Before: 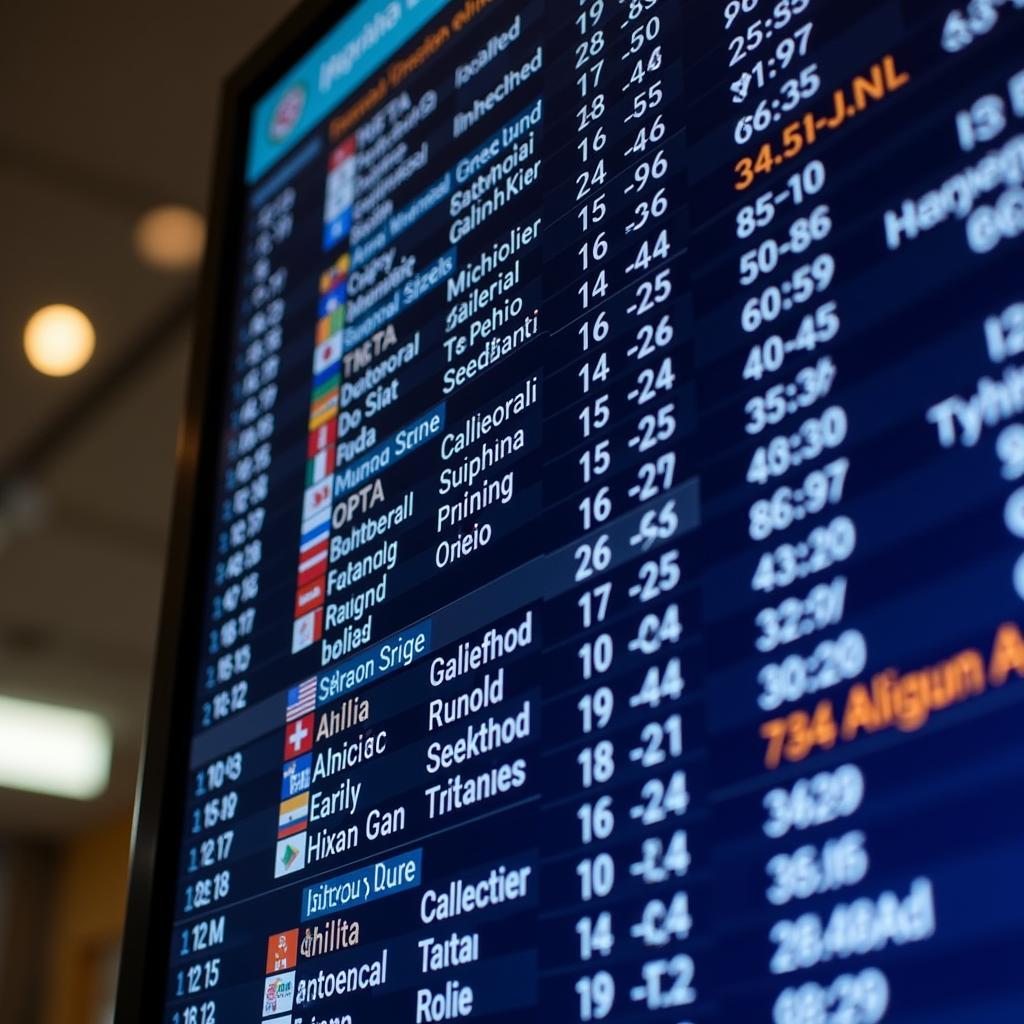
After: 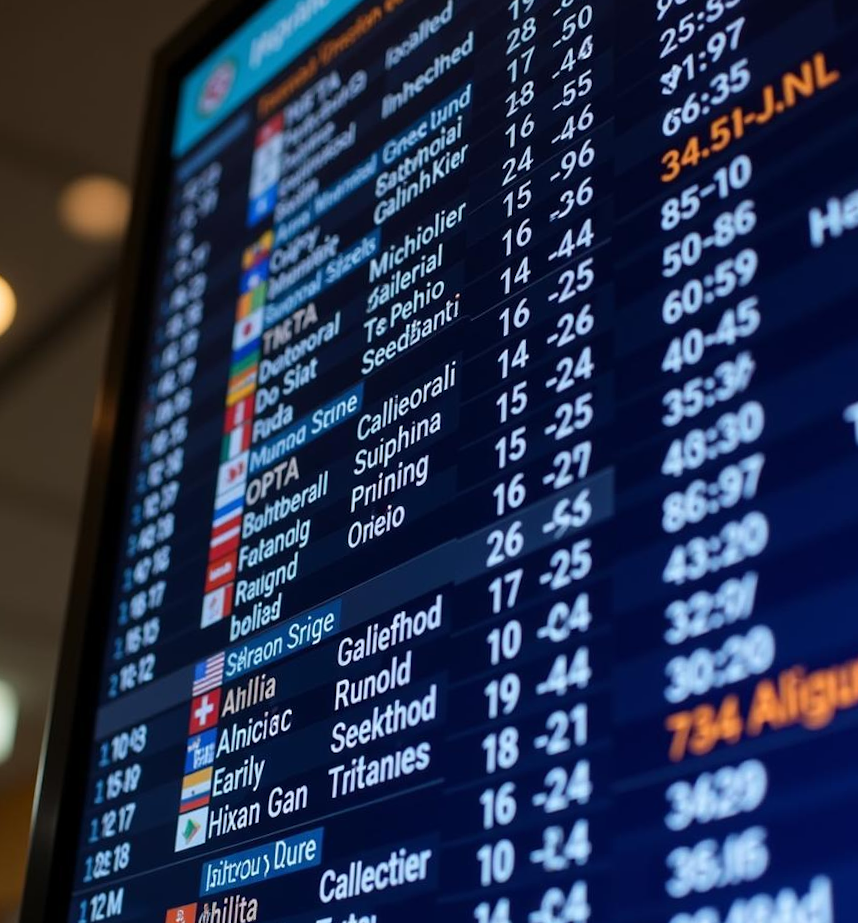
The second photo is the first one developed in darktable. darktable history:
rotate and perspective: rotation 2.17°, automatic cropping off
crop: left 9.929%, top 3.475%, right 9.188%, bottom 9.529%
